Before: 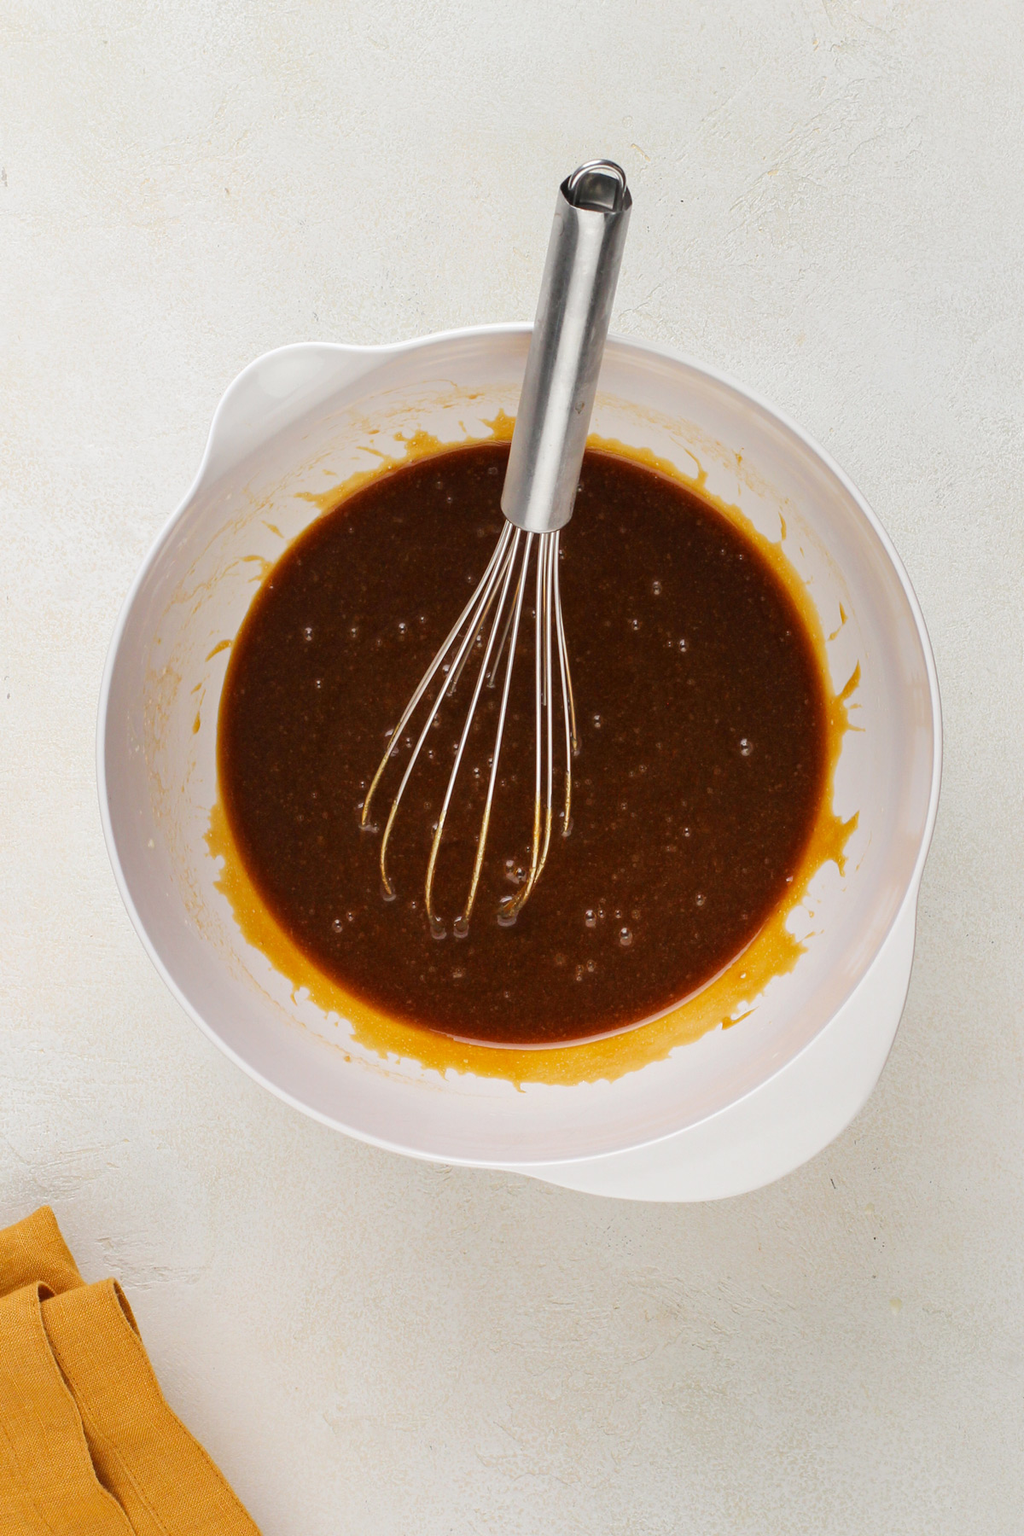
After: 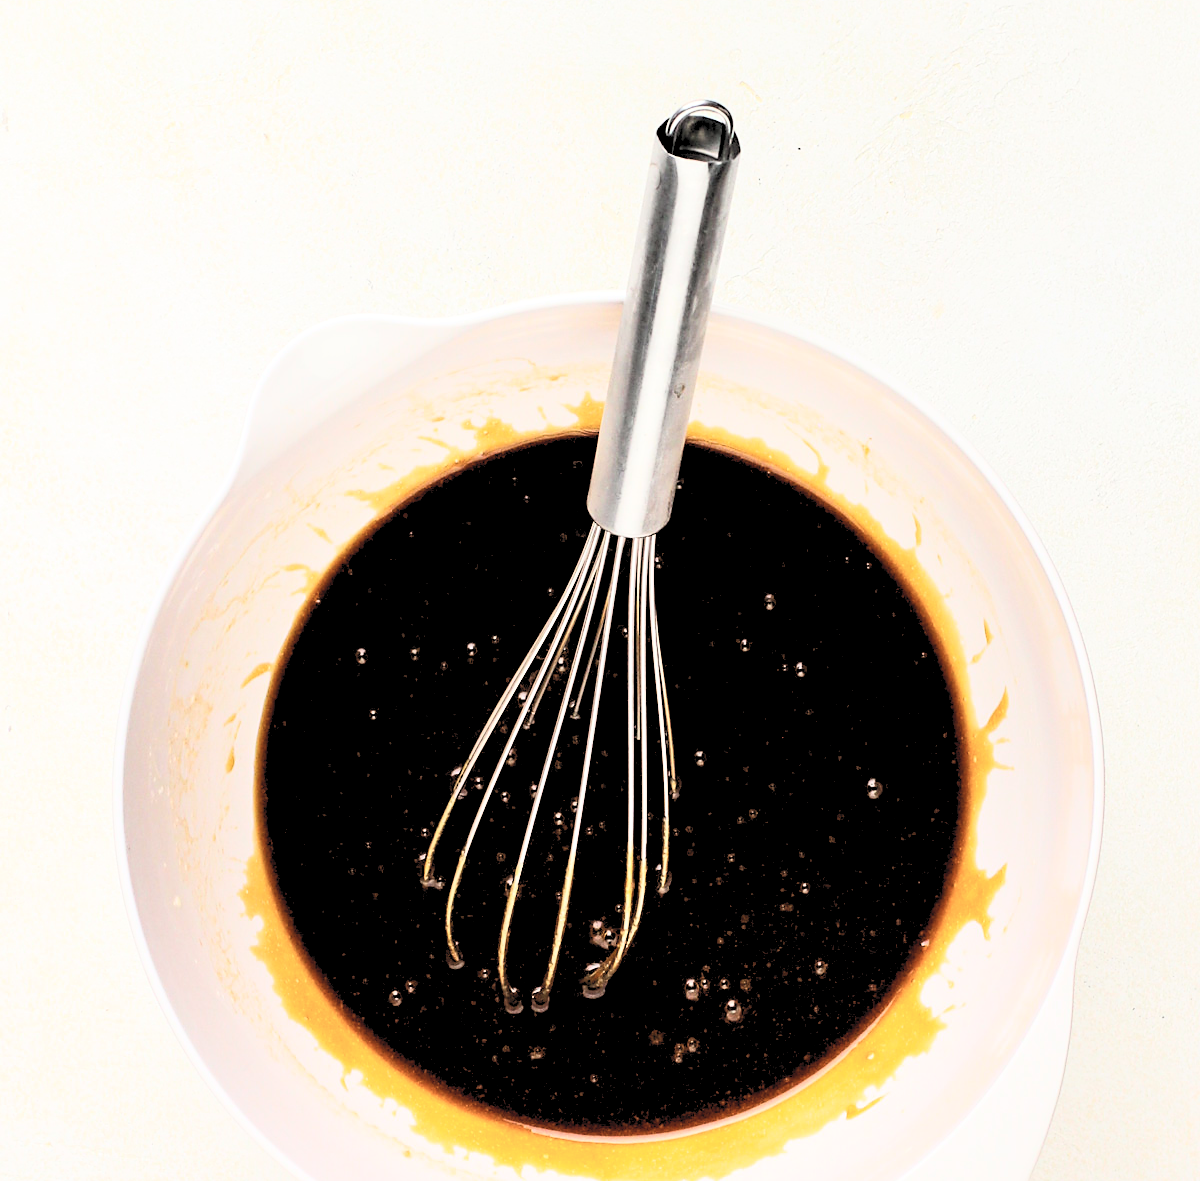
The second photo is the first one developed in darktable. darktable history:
contrast brightness saturation: contrast 0.39, brightness 0.53
crop and rotate: top 4.848%, bottom 29.503%
sharpen: radius 1.864, amount 0.398, threshold 1.271
rgb levels: levels [[0.034, 0.472, 0.904], [0, 0.5, 1], [0, 0.5, 1]]
